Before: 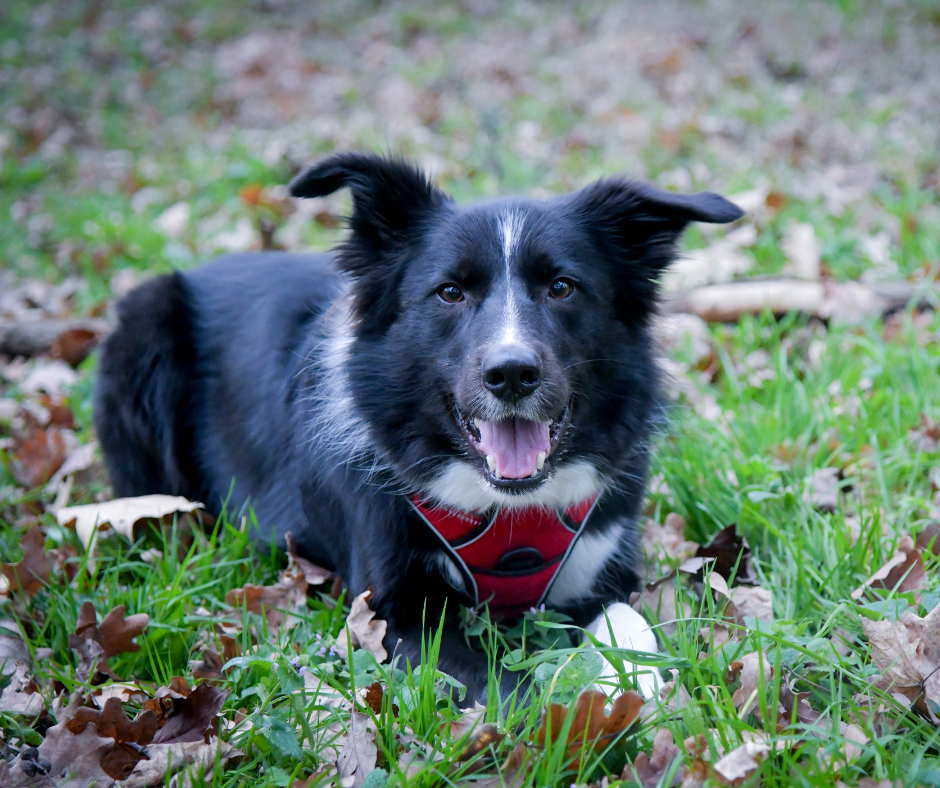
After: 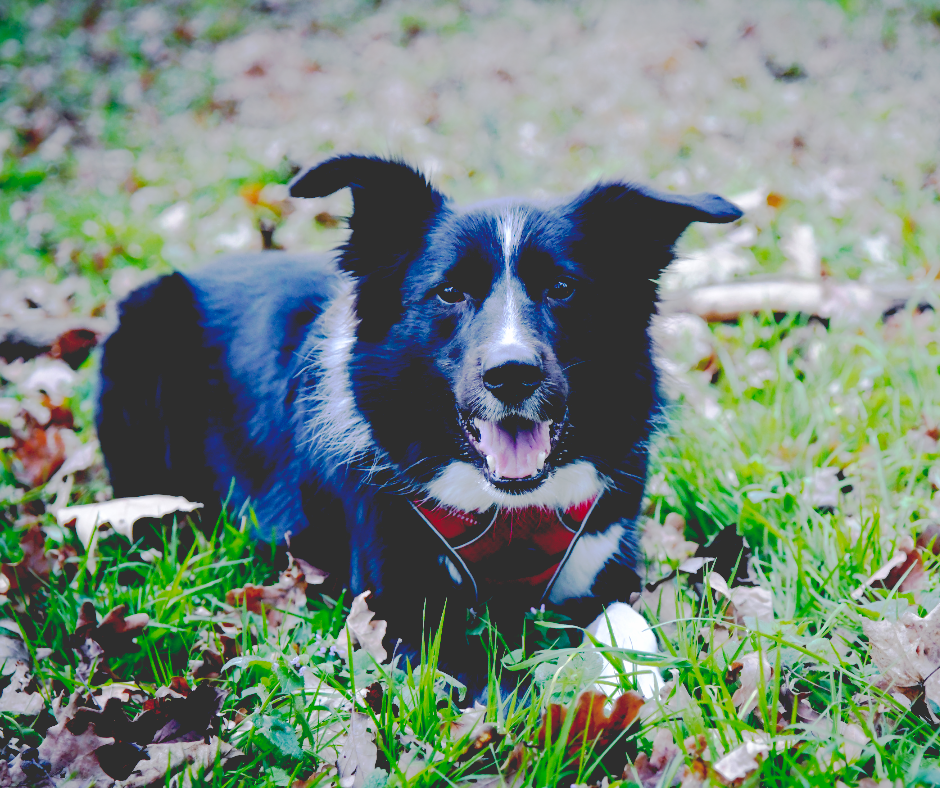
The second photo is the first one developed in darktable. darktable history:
base curve: curves: ch0 [(0.065, 0.026) (0.236, 0.358) (0.53, 0.546) (0.777, 0.841) (0.924, 0.992)], preserve colors none
